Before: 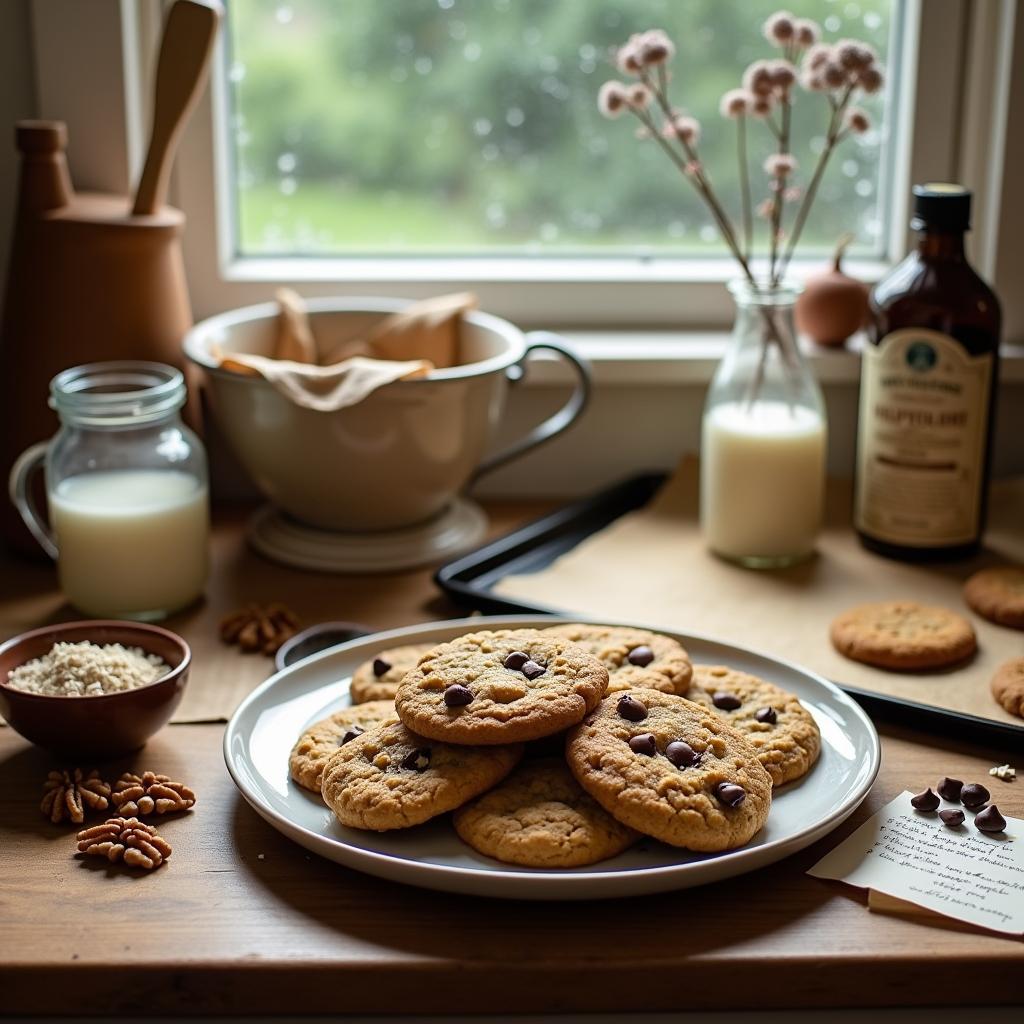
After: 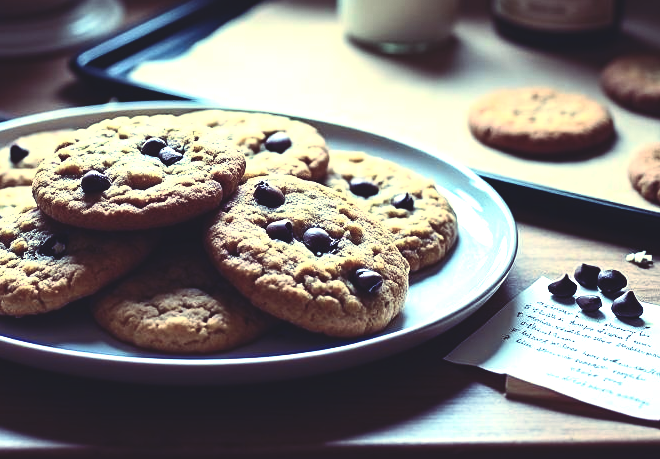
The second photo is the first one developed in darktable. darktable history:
crop and rotate: left 35.509%, top 50.238%, bottom 4.934%
rgb curve: curves: ch0 [(0, 0.186) (0.314, 0.284) (0.576, 0.466) (0.805, 0.691) (0.936, 0.886)]; ch1 [(0, 0.186) (0.314, 0.284) (0.581, 0.534) (0.771, 0.746) (0.936, 0.958)]; ch2 [(0, 0.216) (0.275, 0.39) (1, 1)], mode RGB, independent channels, compensate middle gray true, preserve colors none
exposure: exposure 0.74 EV, compensate highlight preservation false
levels: levels [0, 0.48, 0.961]
contrast brightness saturation: contrast 0.28
